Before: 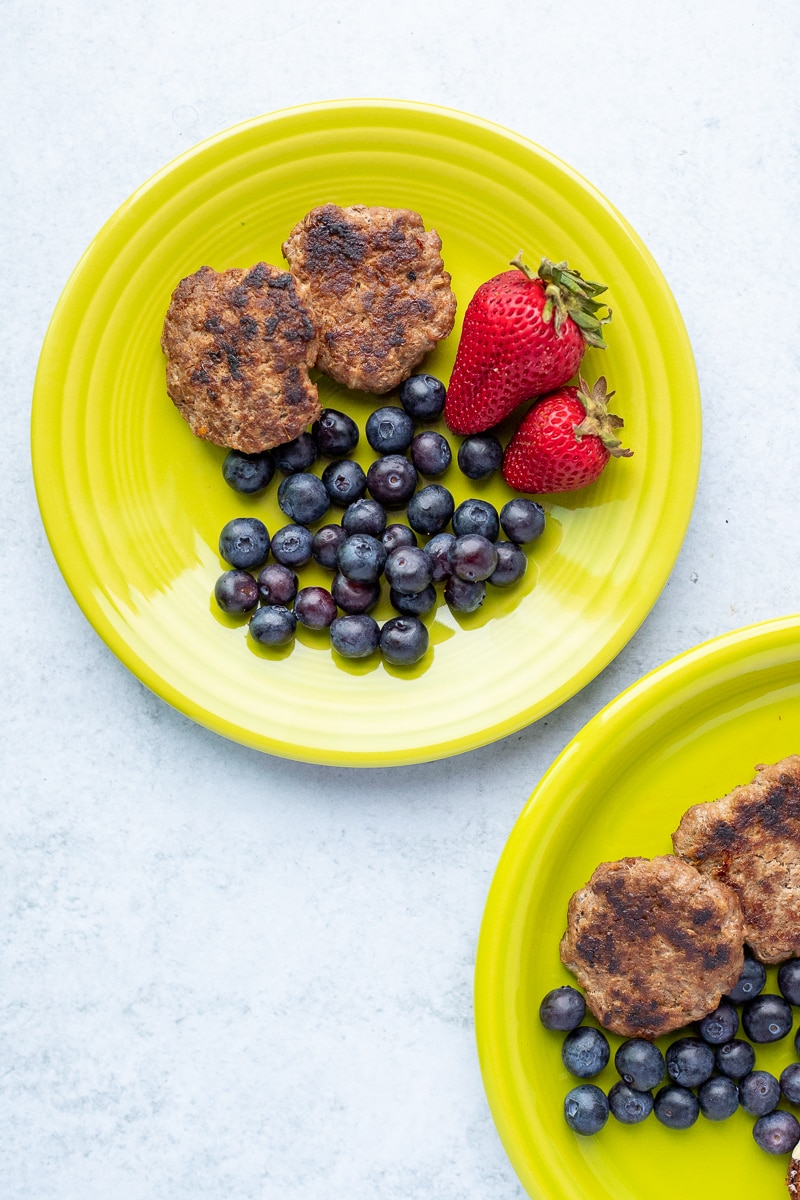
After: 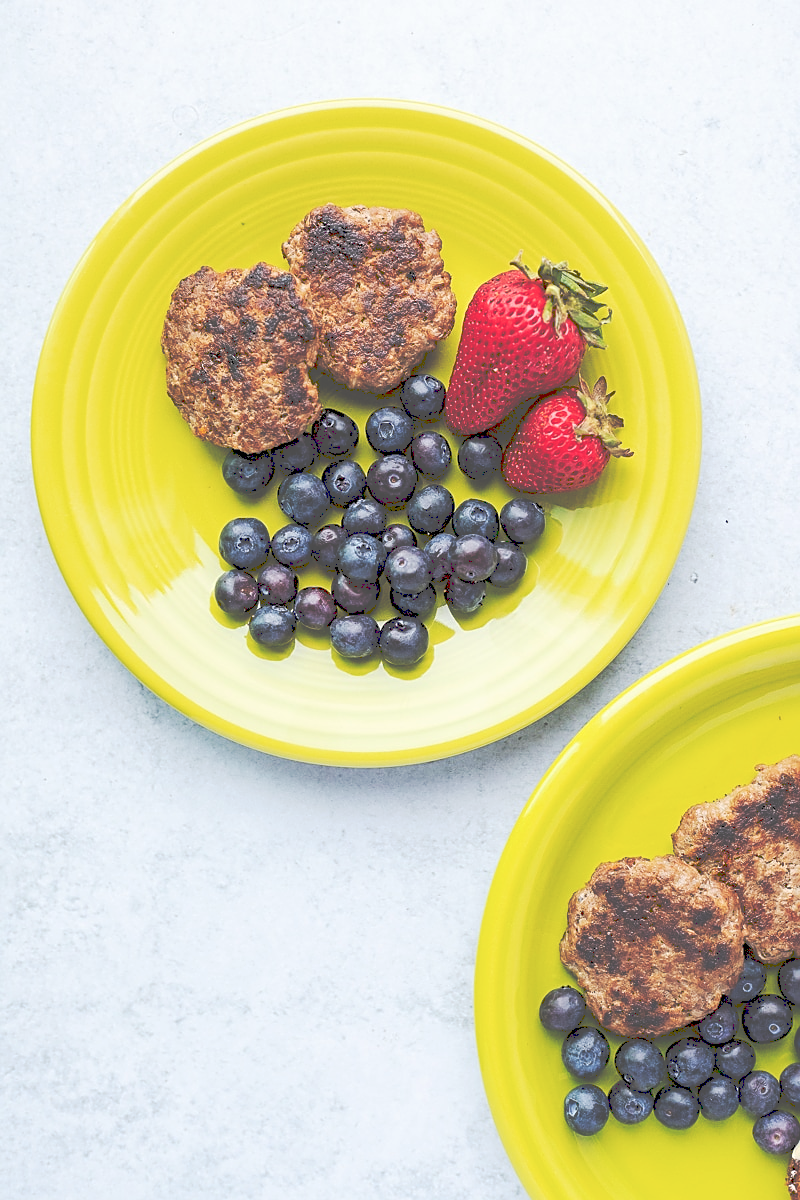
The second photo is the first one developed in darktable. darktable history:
tone curve: curves: ch0 [(0, 0) (0.003, 0.319) (0.011, 0.319) (0.025, 0.319) (0.044, 0.323) (0.069, 0.324) (0.1, 0.328) (0.136, 0.329) (0.177, 0.337) (0.224, 0.351) (0.277, 0.373) (0.335, 0.413) (0.399, 0.458) (0.468, 0.533) (0.543, 0.617) (0.623, 0.71) (0.709, 0.783) (0.801, 0.849) (0.898, 0.911) (1, 1)], preserve colors none
sharpen: on, module defaults
